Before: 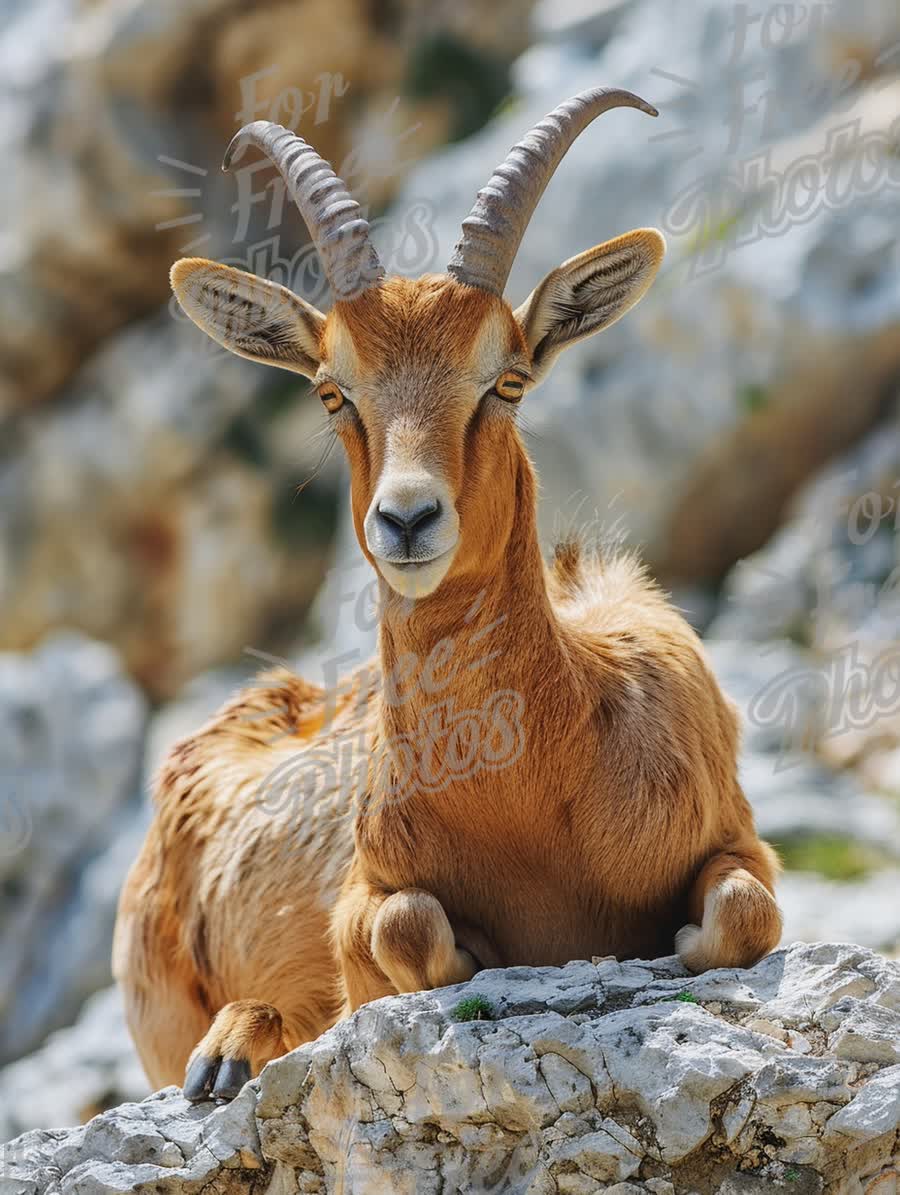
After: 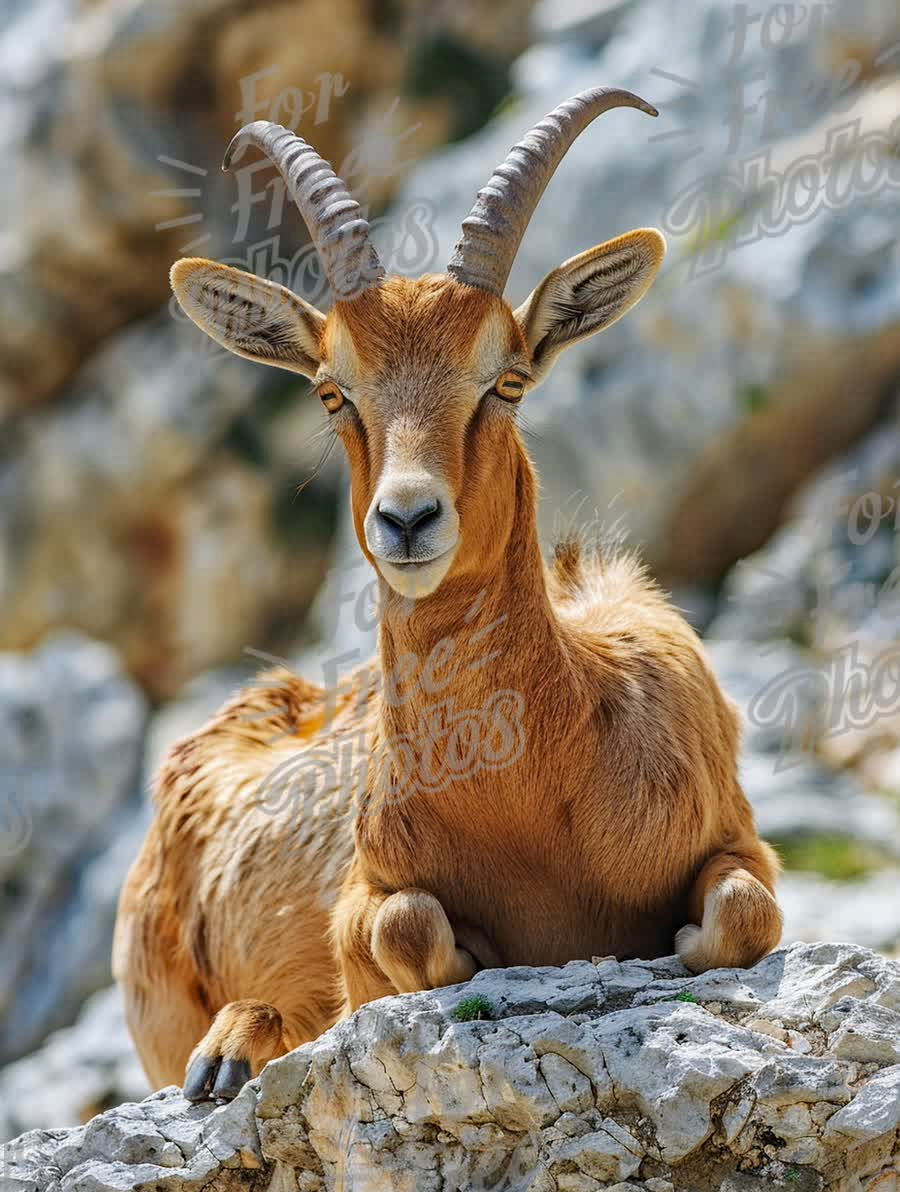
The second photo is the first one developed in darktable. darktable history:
crop: top 0.052%, bottom 0.185%
haze removal: compatibility mode true, adaptive false
local contrast: highlights 101%, shadows 97%, detail 119%, midtone range 0.2
